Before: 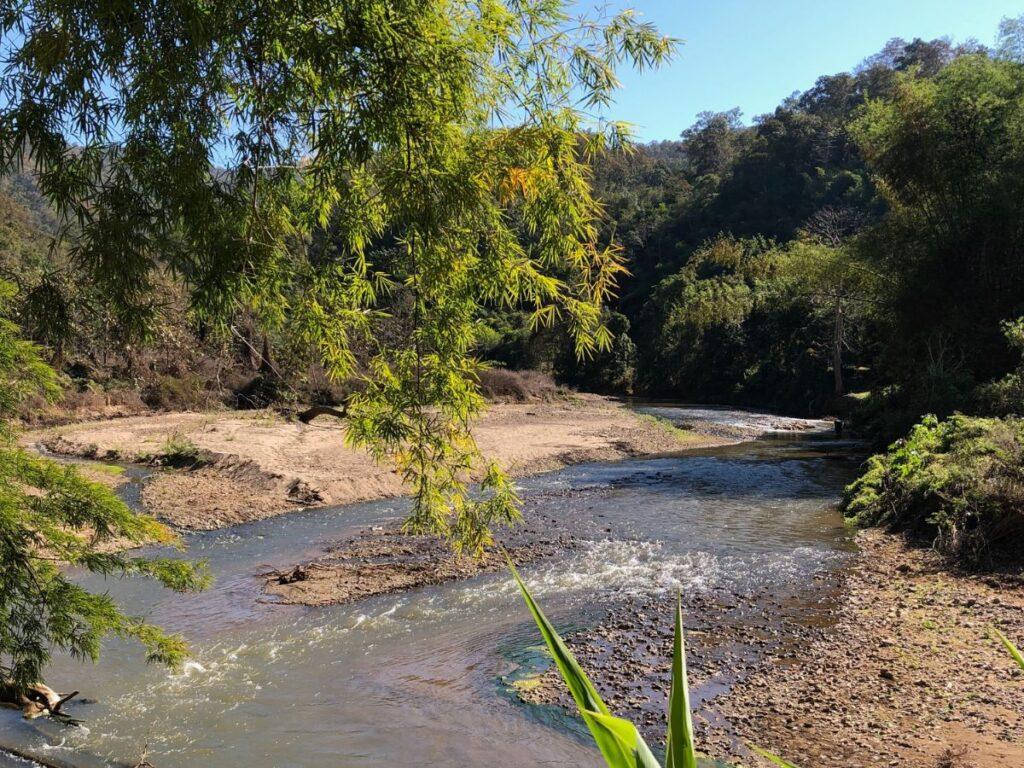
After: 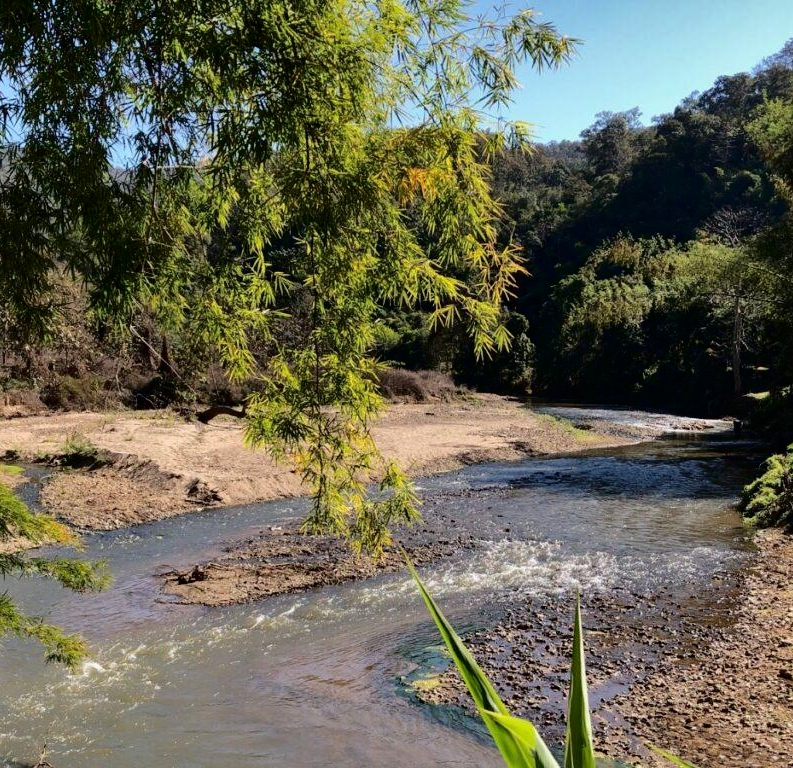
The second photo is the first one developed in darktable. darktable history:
crop: left 9.88%, right 12.664%
fill light: exposure -2 EV, width 8.6
shadows and highlights: radius 108.52, shadows 40.68, highlights -72.88, low approximation 0.01, soften with gaussian
